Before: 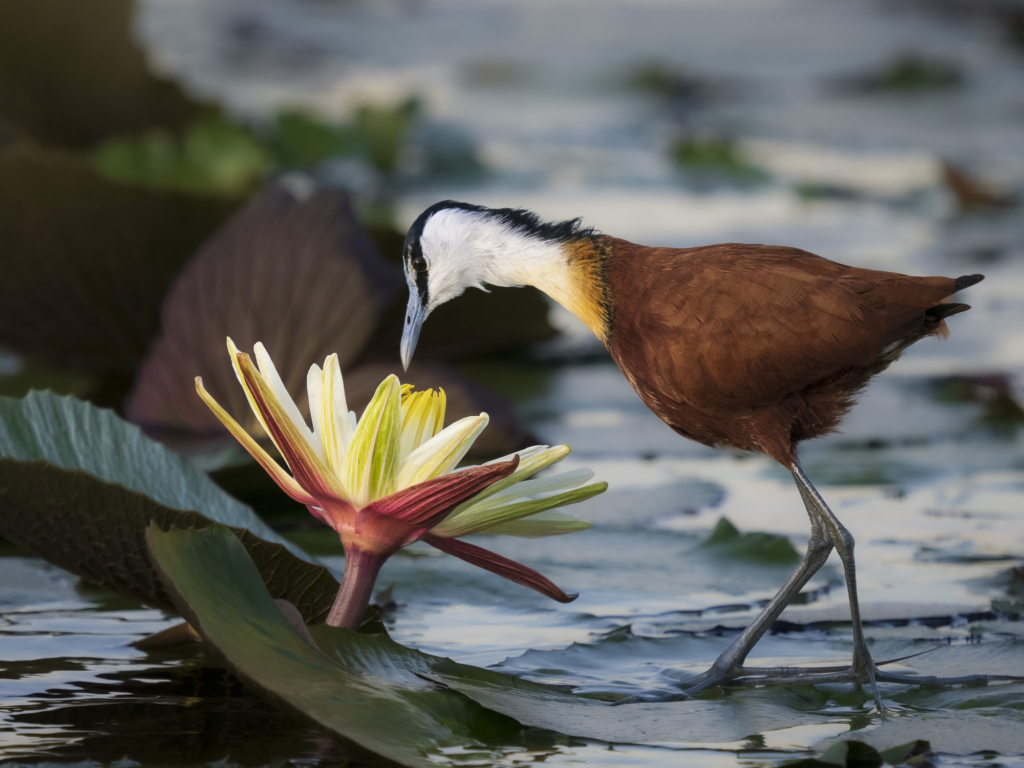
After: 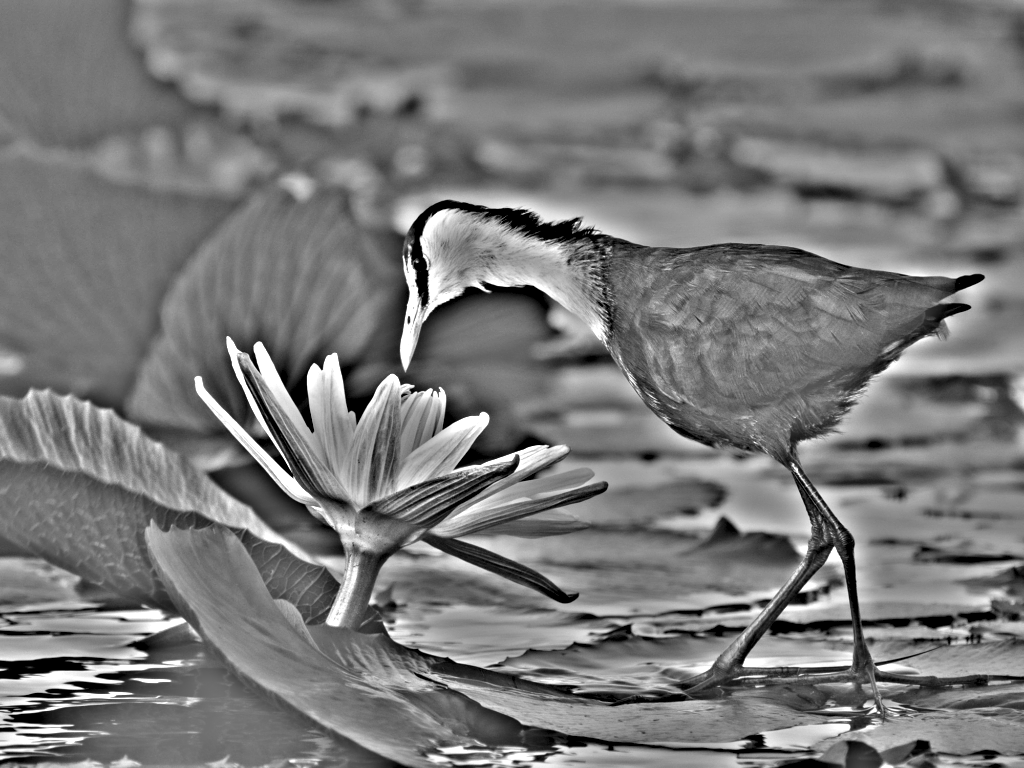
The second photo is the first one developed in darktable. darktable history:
exposure: exposure 0.3 EV, compensate highlight preservation false
highpass: on, module defaults
